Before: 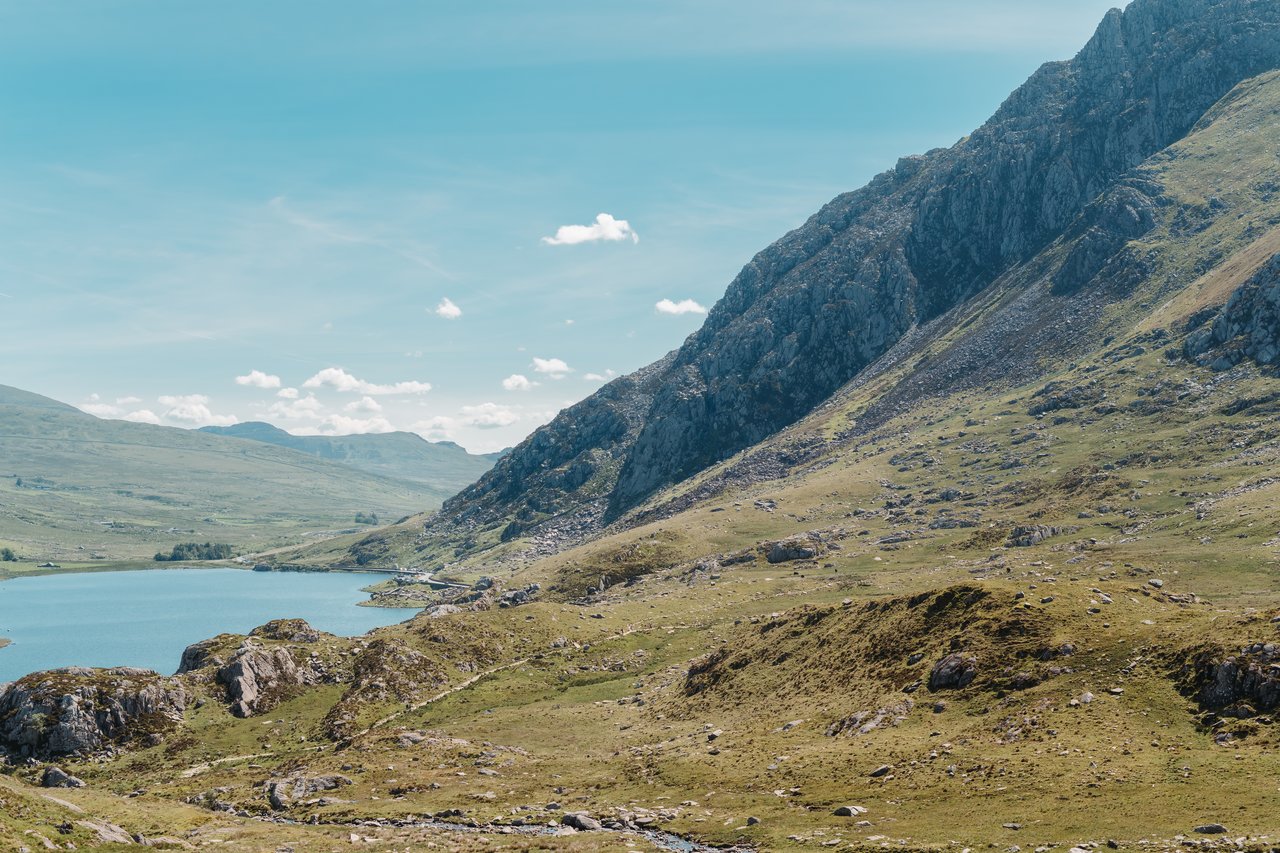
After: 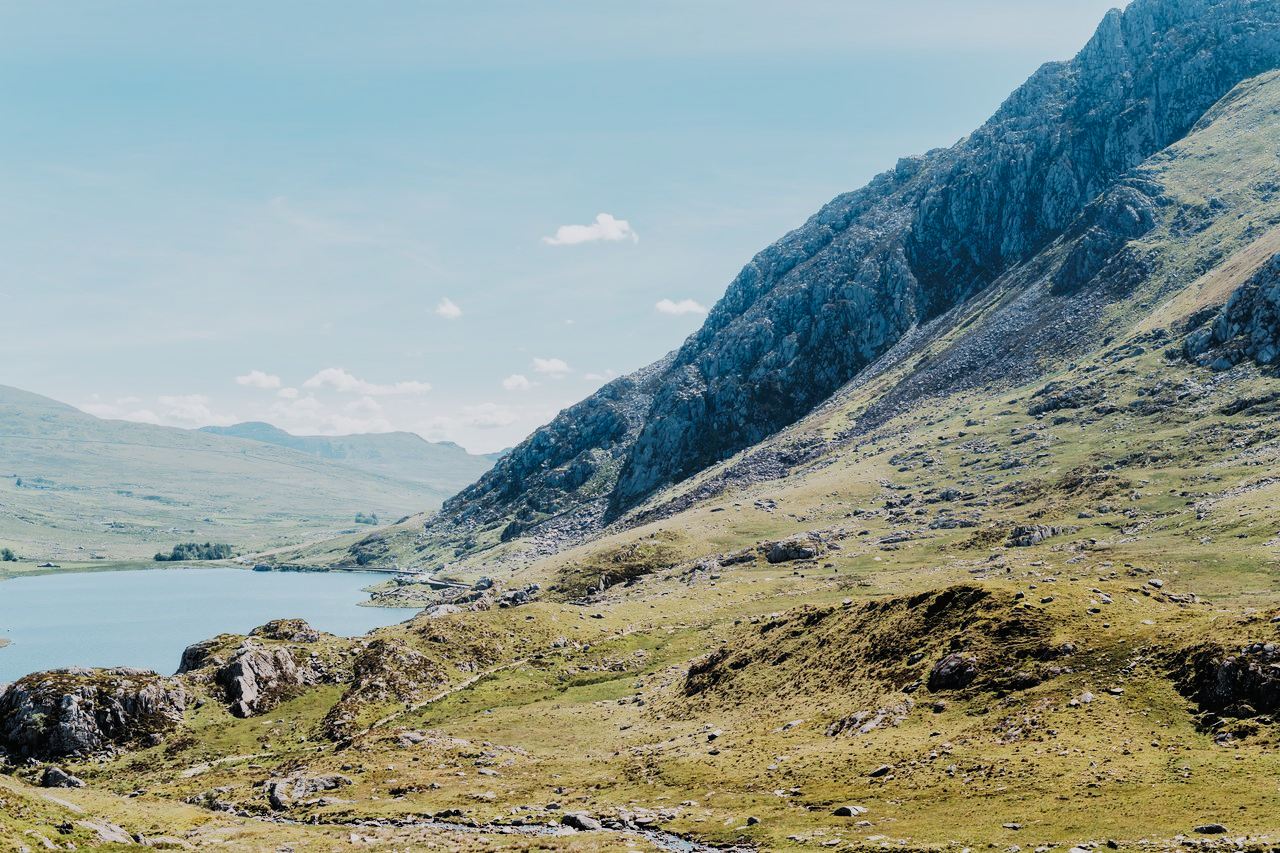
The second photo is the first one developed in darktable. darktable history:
white balance: red 0.98, blue 1.034
tone curve: curves: ch0 [(0, 0) (0.003, 0.019) (0.011, 0.022) (0.025, 0.029) (0.044, 0.041) (0.069, 0.06) (0.1, 0.09) (0.136, 0.123) (0.177, 0.163) (0.224, 0.206) (0.277, 0.268) (0.335, 0.35) (0.399, 0.436) (0.468, 0.526) (0.543, 0.624) (0.623, 0.713) (0.709, 0.779) (0.801, 0.845) (0.898, 0.912) (1, 1)], preserve colors none
filmic rgb: black relative exposure -5 EV, hardness 2.88, contrast 1.1, highlights saturation mix -20%
